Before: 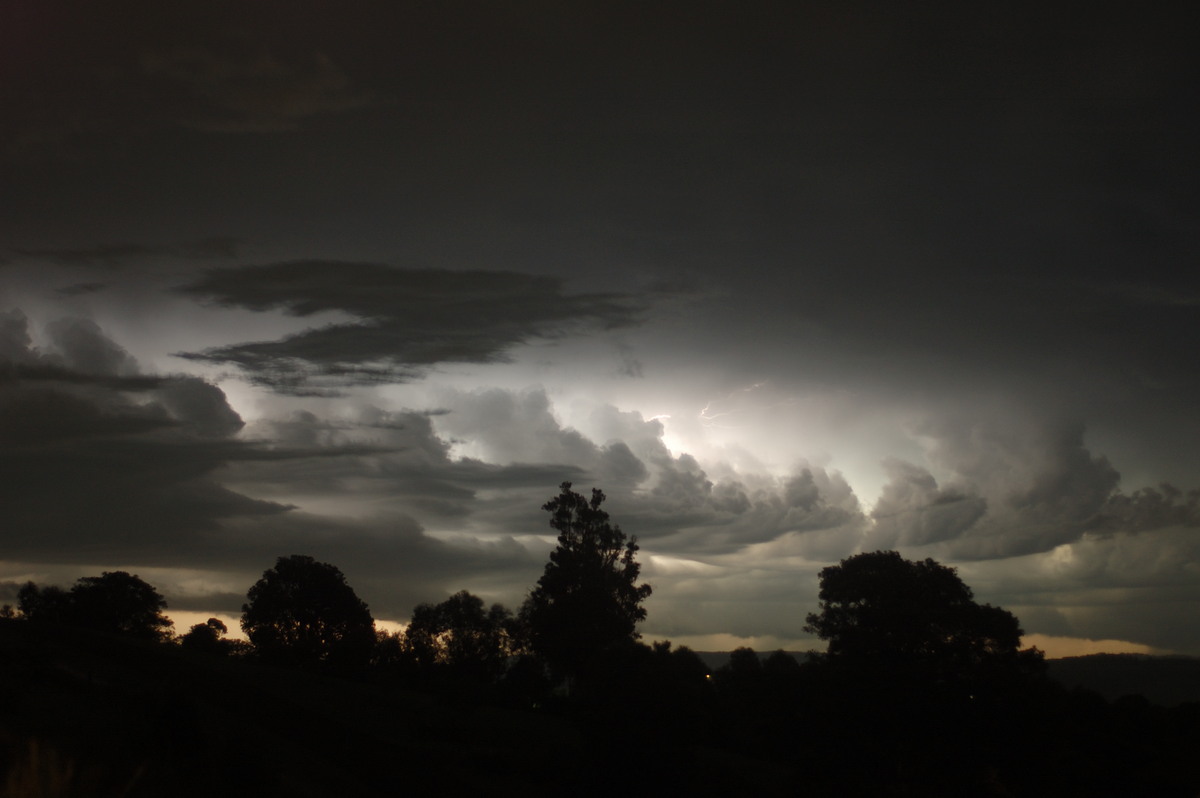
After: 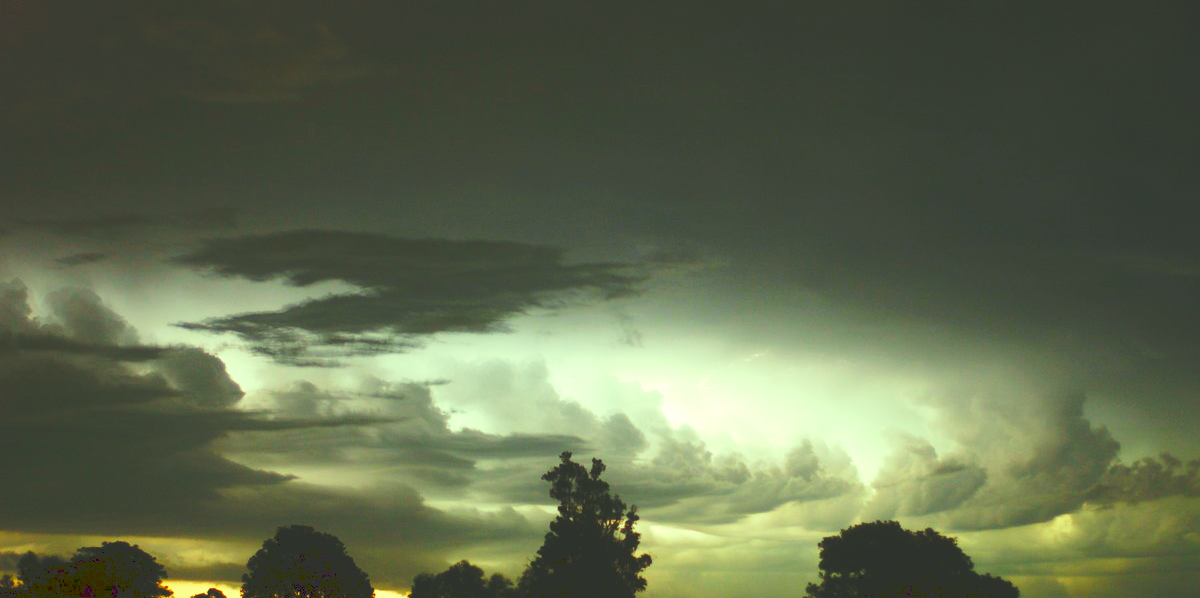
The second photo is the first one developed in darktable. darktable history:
color zones: curves: ch0 [(0.25, 0.5) (0.423, 0.5) (0.443, 0.5) (0.521, 0.756) (0.568, 0.5) (0.576, 0.5) (0.75, 0.5)]; ch1 [(0.25, 0.5) (0.423, 0.5) (0.443, 0.5) (0.539, 0.873) (0.624, 0.565) (0.631, 0.5) (0.75, 0.5)]
tone curve: curves: ch0 [(0, 0) (0.003, 0.203) (0.011, 0.203) (0.025, 0.21) (0.044, 0.22) (0.069, 0.231) (0.1, 0.243) (0.136, 0.255) (0.177, 0.277) (0.224, 0.305) (0.277, 0.346) (0.335, 0.412) (0.399, 0.492) (0.468, 0.571) (0.543, 0.658) (0.623, 0.75) (0.709, 0.837) (0.801, 0.905) (0.898, 0.955) (1, 1)], preserve colors none
crop: top 3.857%, bottom 21.132%
exposure: exposure 0.935 EV, compensate highlight preservation false
color correction: highlights a* -10.77, highlights b* 9.8, saturation 1.72
